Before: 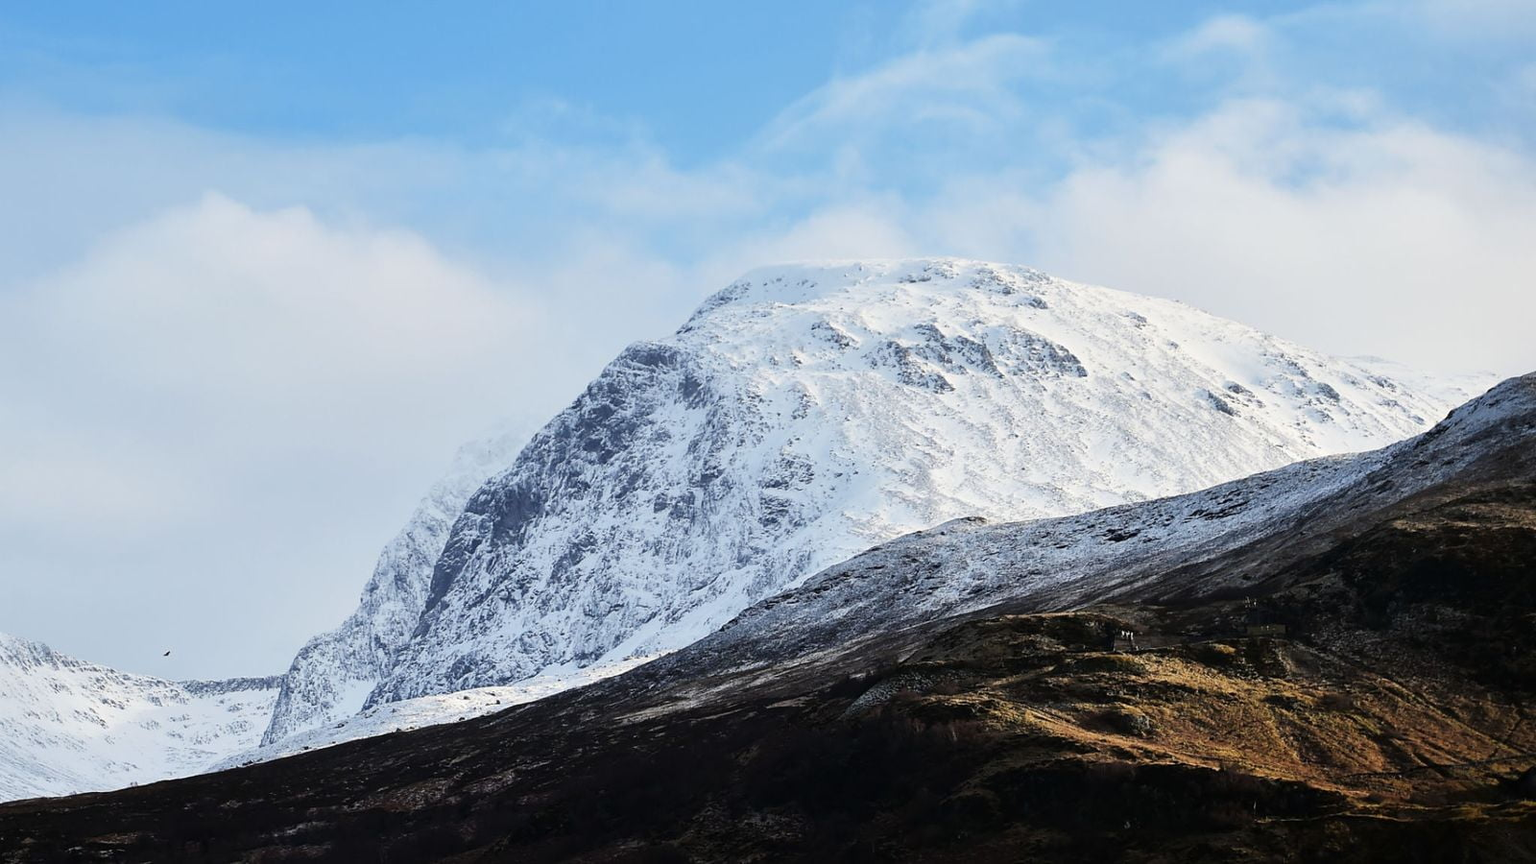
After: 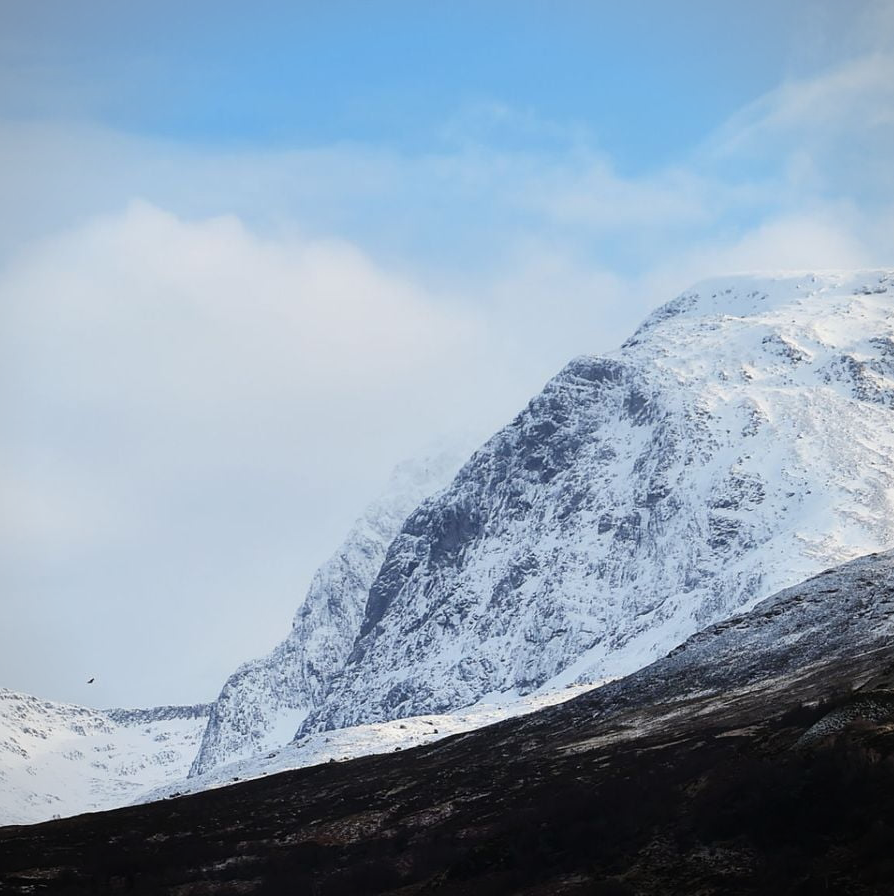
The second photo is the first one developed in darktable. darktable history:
vignetting: fall-off start 91.45%, brightness -0.279
contrast equalizer: octaves 7, y [[0.5, 0.488, 0.462, 0.461, 0.491, 0.5], [0.5 ×6], [0.5 ×6], [0 ×6], [0 ×6]], mix 0.748
crop: left 5.223%, right 38.715%
